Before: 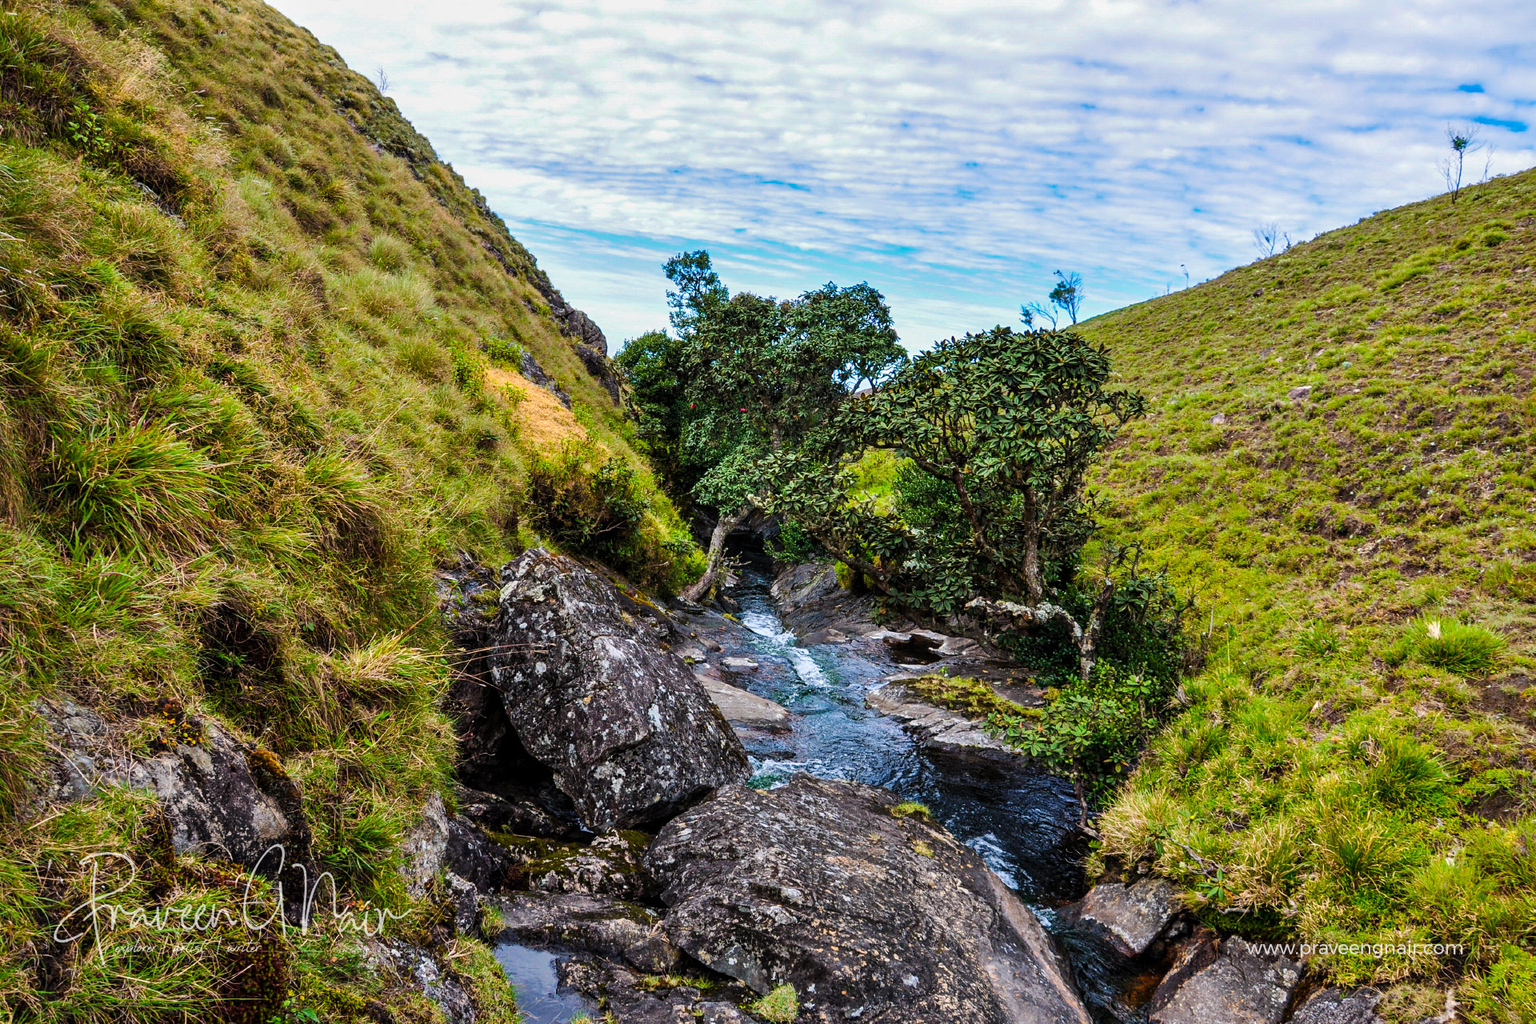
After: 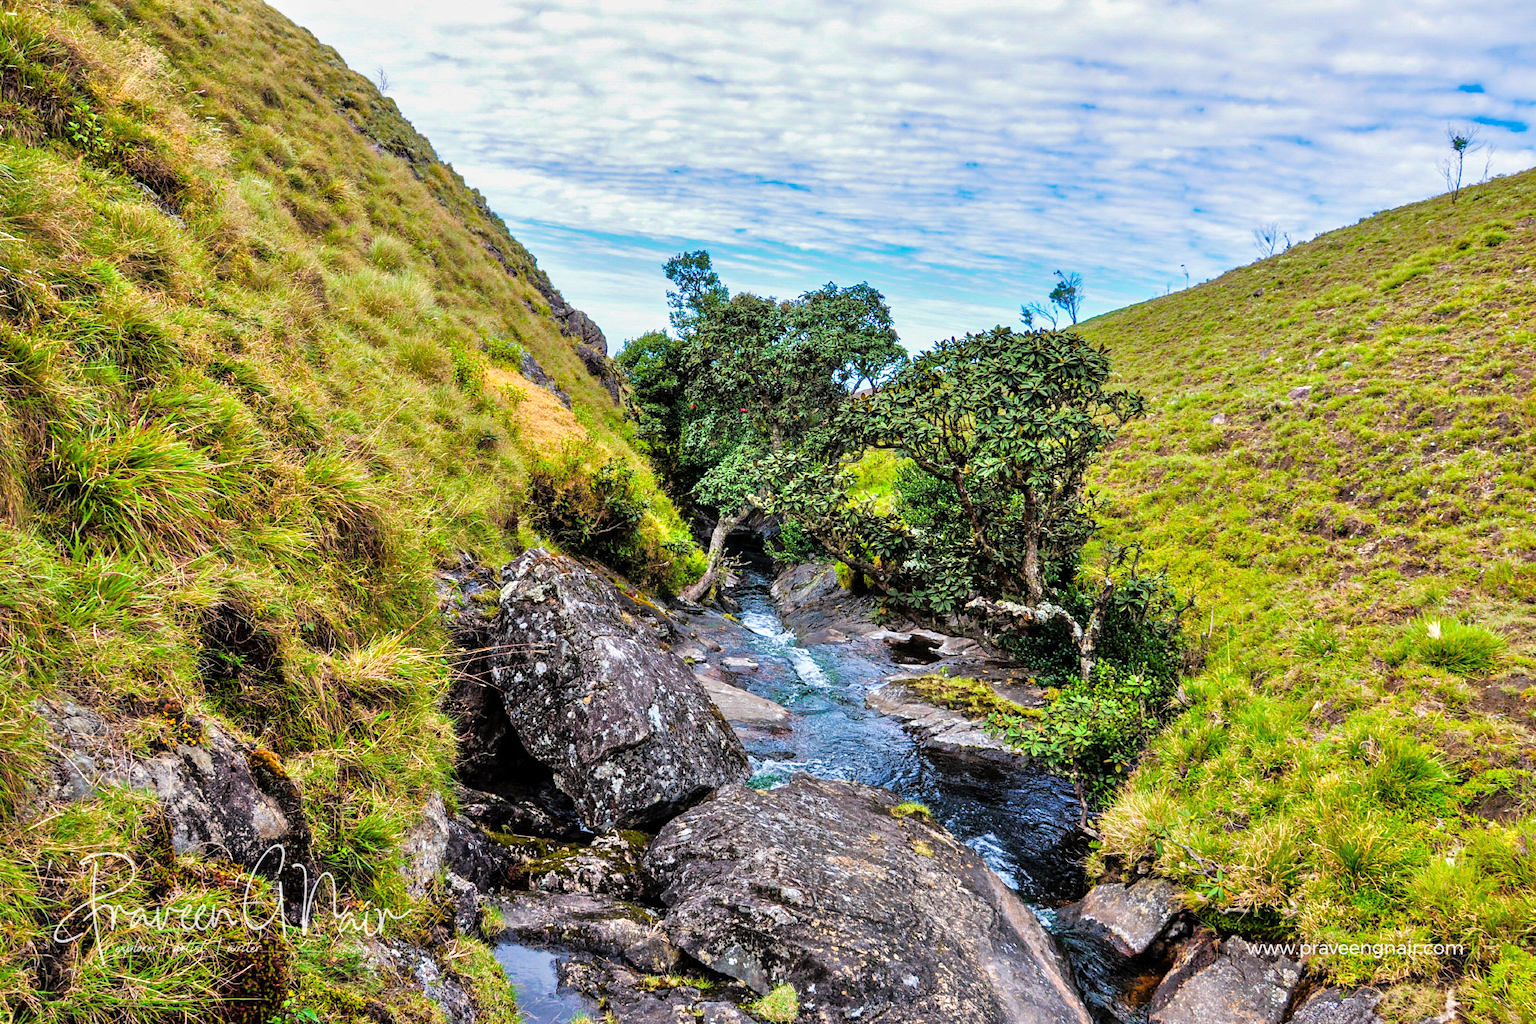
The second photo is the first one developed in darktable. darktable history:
tone equalizer: -7 EV 0.148 EV, -6 EV 0.618 EV, -5 EV 1.19 EV, -4 EV 1.33 EV, -3 EV 1.16 EV, -2 EV 0.6 EV, -1 EV 0.151 EV, mask exposure compensation -0.484 EV
